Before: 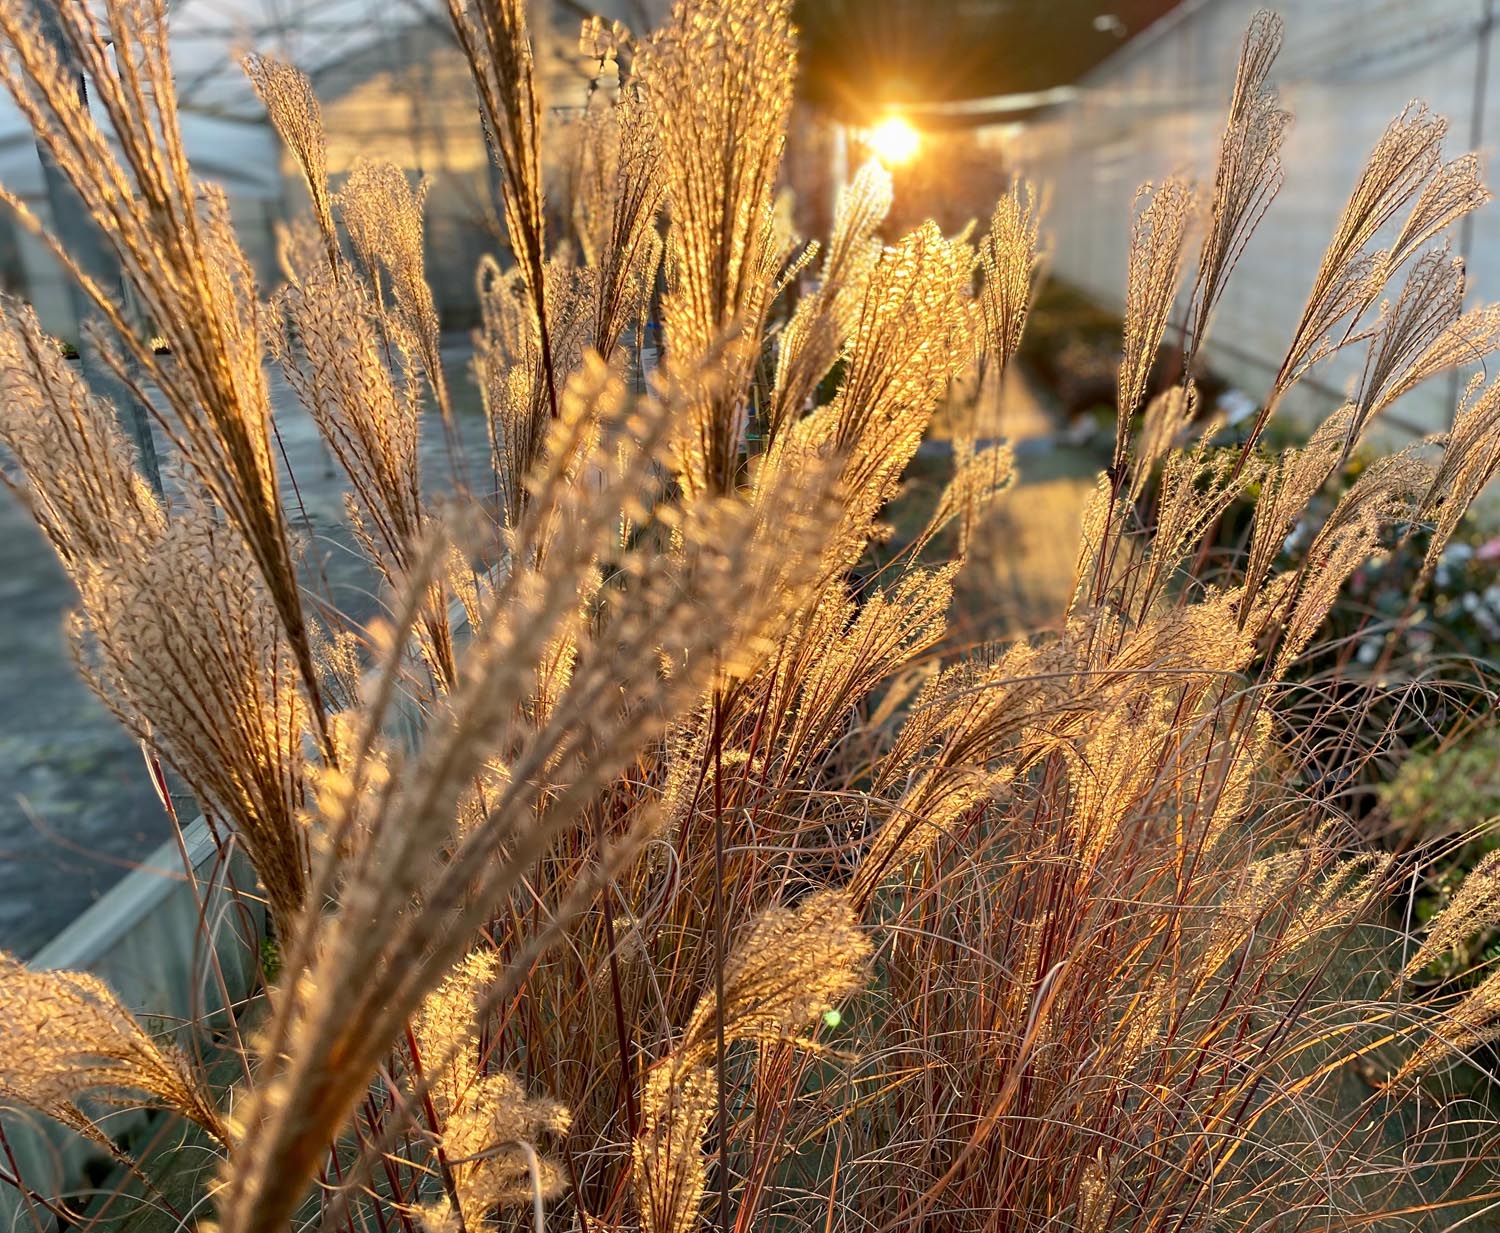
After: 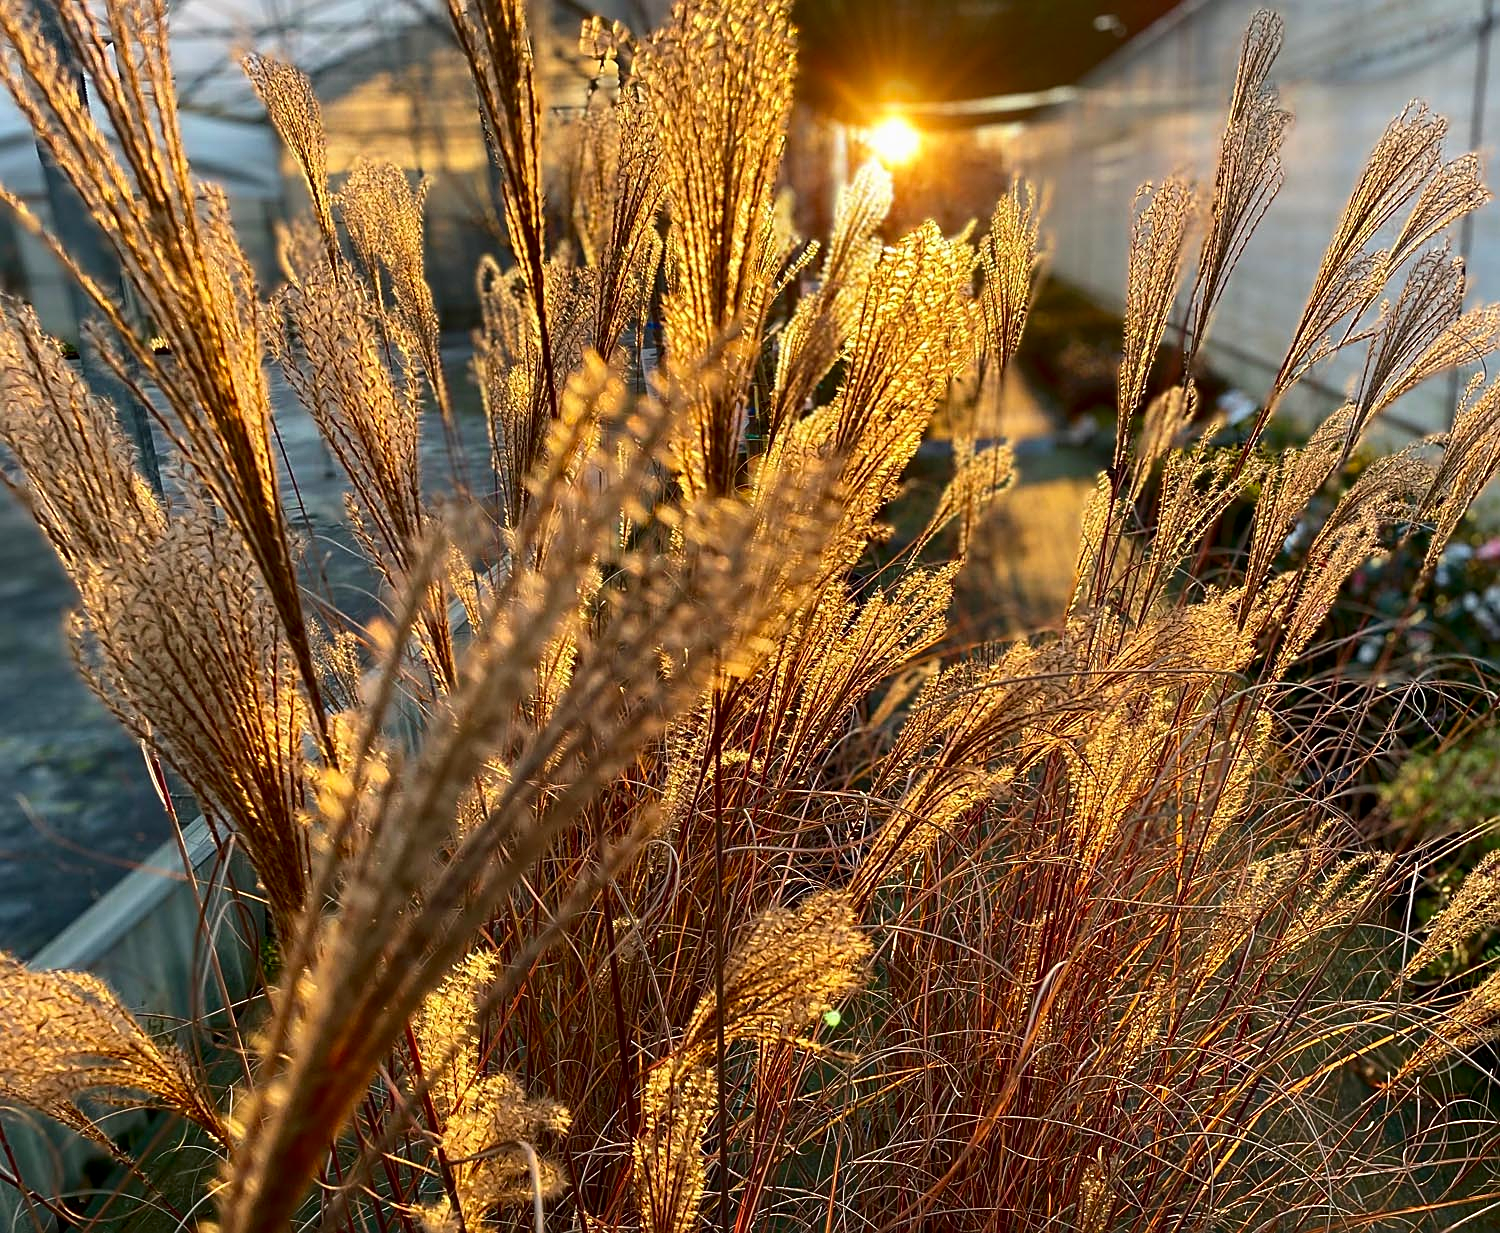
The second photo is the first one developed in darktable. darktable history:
sharpen: on, module defaults
contrast brightness saturation: contrast 0.12, brightness -0.12, saturation 0.2
